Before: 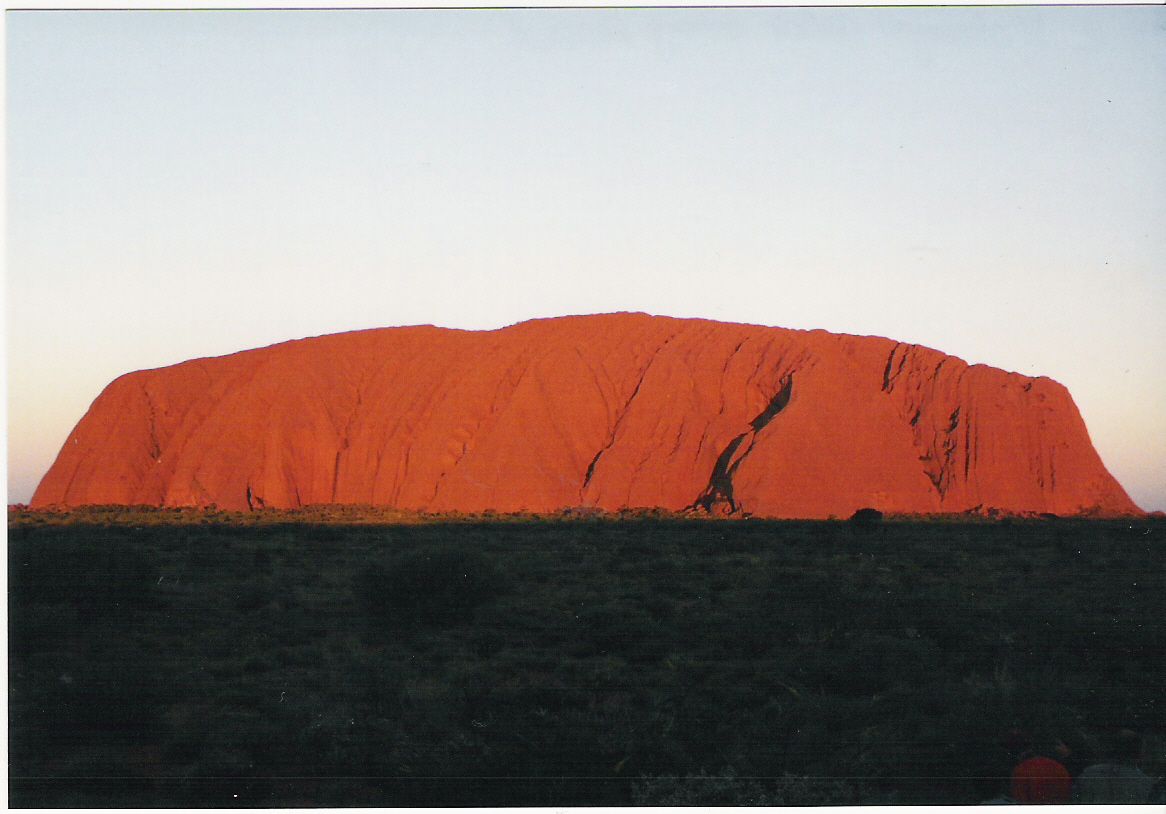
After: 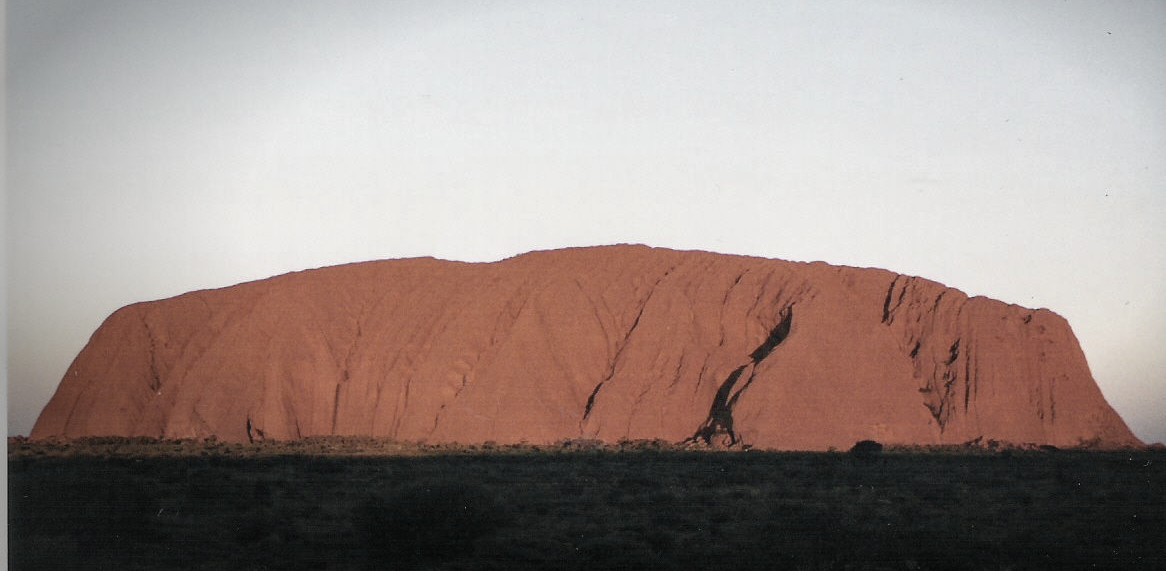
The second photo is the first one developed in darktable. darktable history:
crop and rotate: top 8.426%, bottom 21.327%
color correction: highlights b* 0.052, saturation 0.501
local contrast: on, module defaults
vignetting: brightness -0.589, saturation -0.002, center (0.216, -0.23), automatic ratio true
